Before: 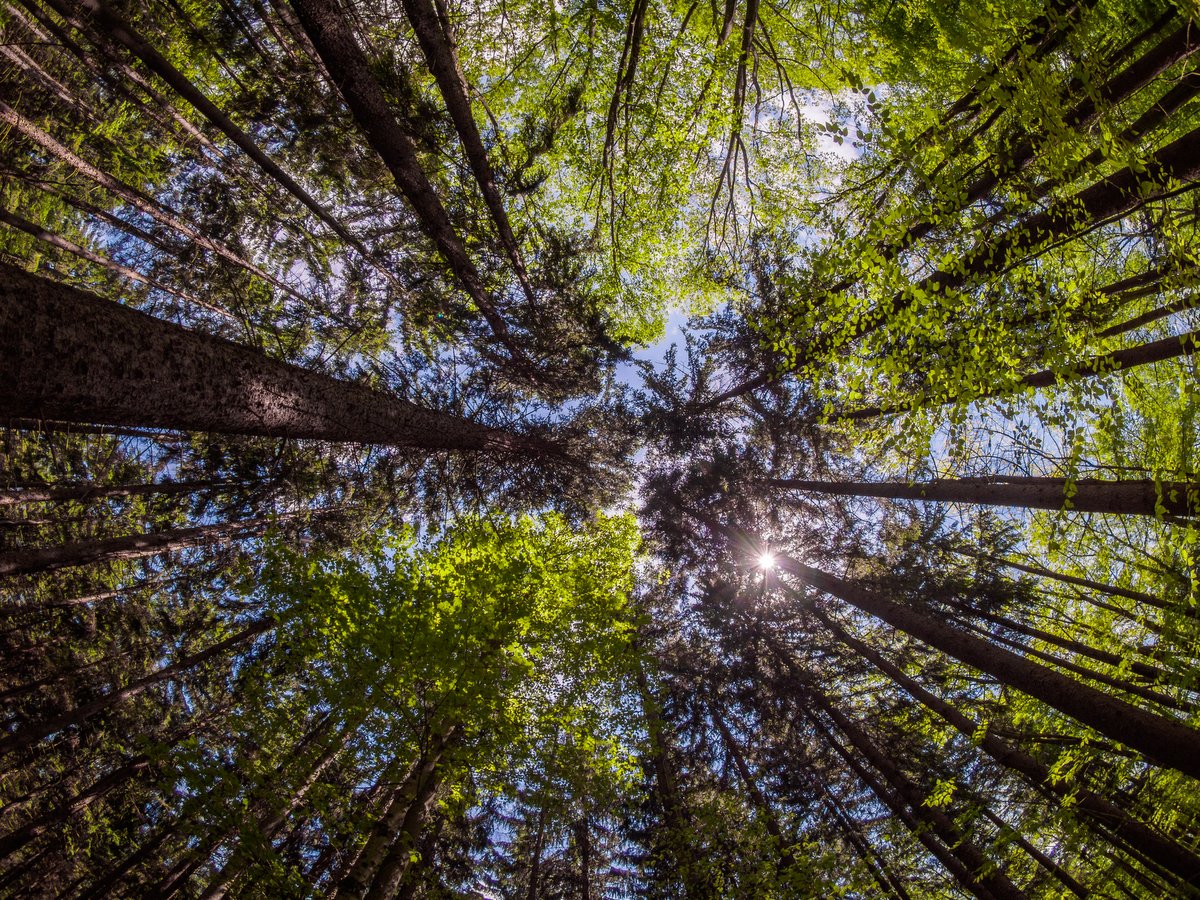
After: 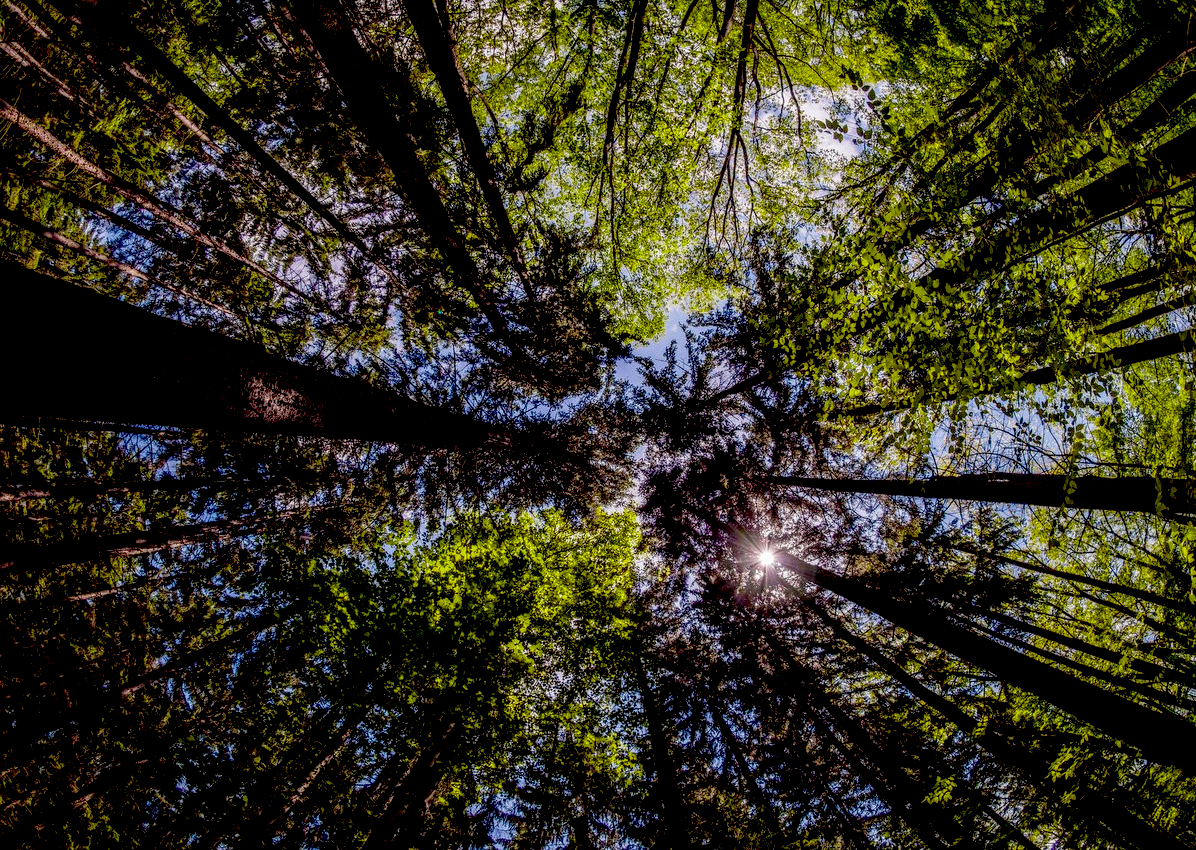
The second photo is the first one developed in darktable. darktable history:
crop: top 0.432%, right 0.259%, bottom 5.08%
exposure: black level correction 0.047, exposure 0.014 EV, compensate highlight preservation false
local contrast: detail 130%
